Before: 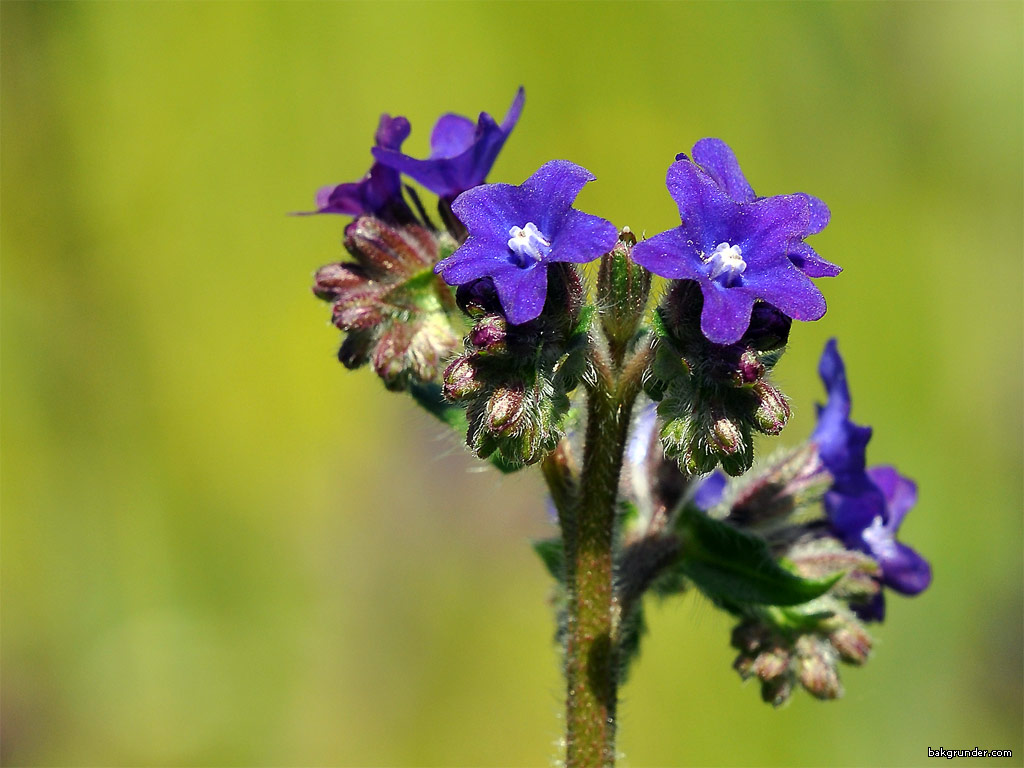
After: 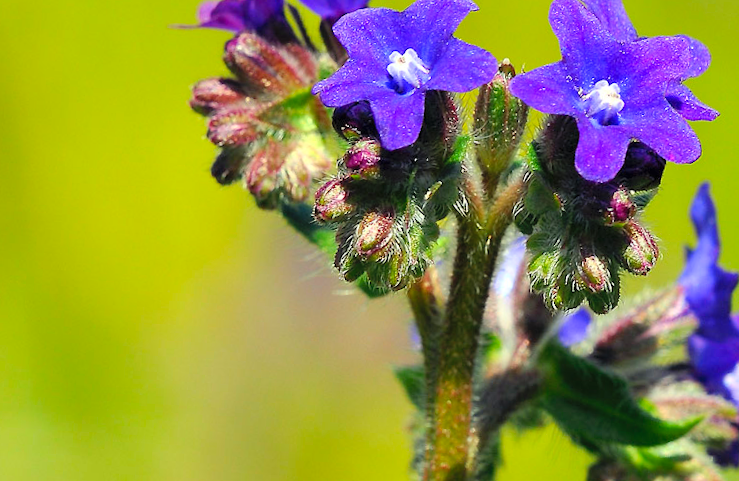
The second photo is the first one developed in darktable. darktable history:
contrast brightness saturation: contrast 0.07, brightness 0.18, saturation 0.4
crop and rotate: angle -3.37°, left 9.79%, top 20.73%, right 12.42%, bottom 11.82%
